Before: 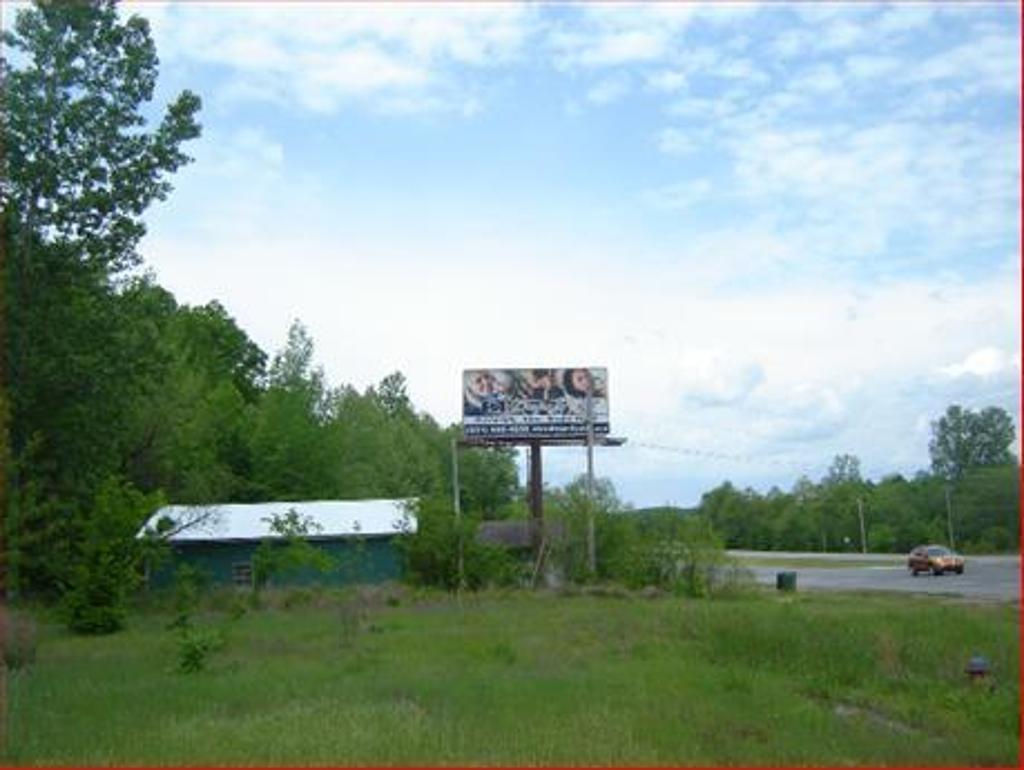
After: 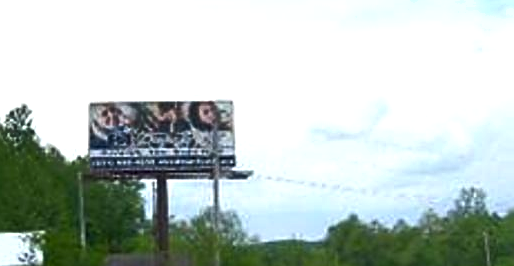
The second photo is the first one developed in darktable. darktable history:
exposure: exposure 0.236 EV, compensate highlight preservation false
crop: left 36.607%, top 34.735%, right 13.146%, bottom 30.611%
shadows and highlights: radius 337.17, shadows 29.01, soften with gaussian
sharpen: on, module defaults
levels: levels [0, 0.492, 0.984]
white balance: emerald 1
